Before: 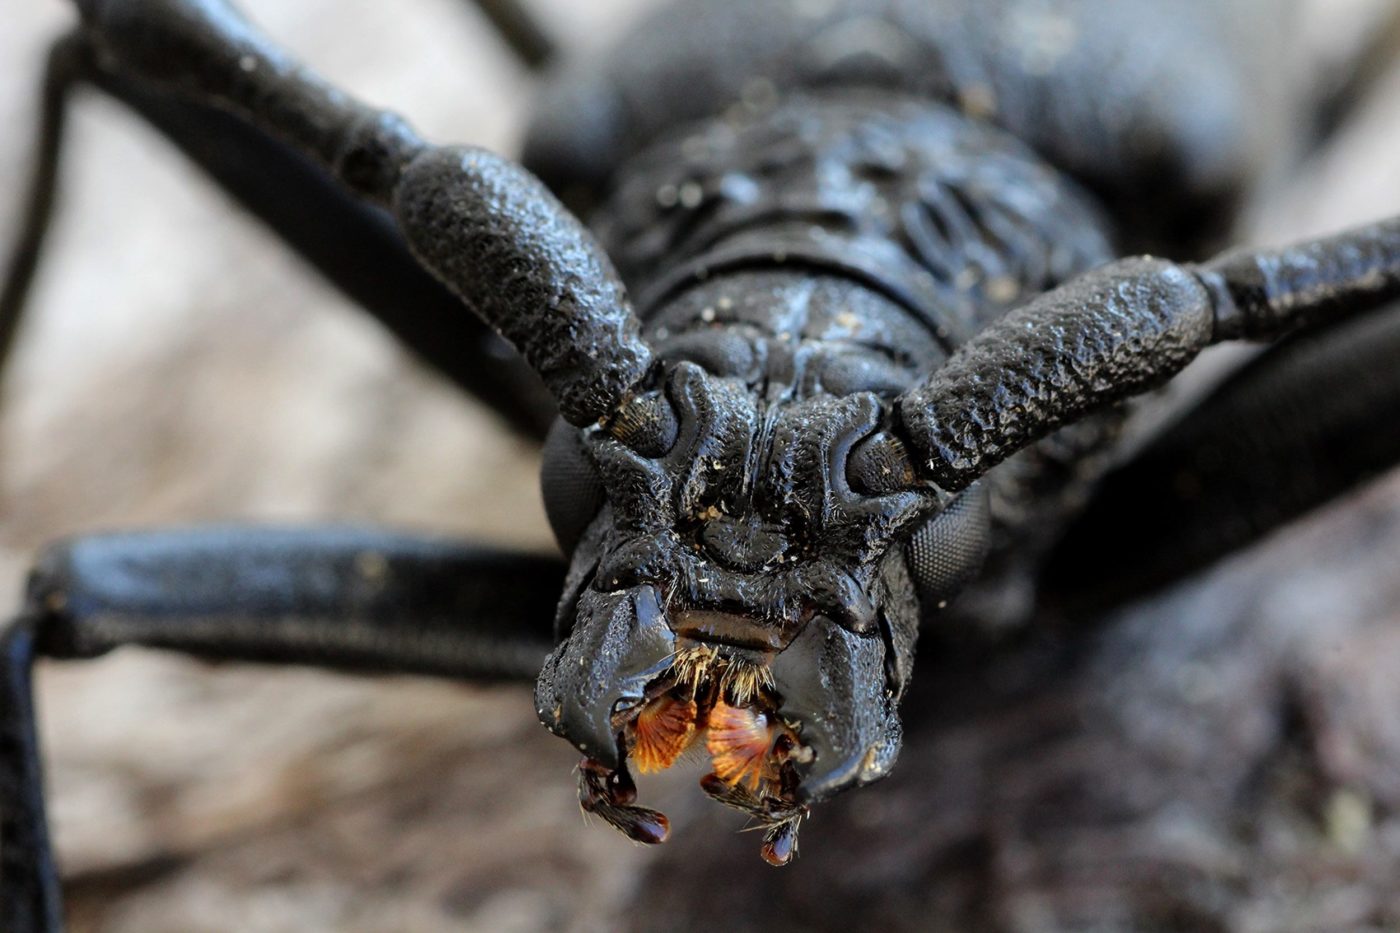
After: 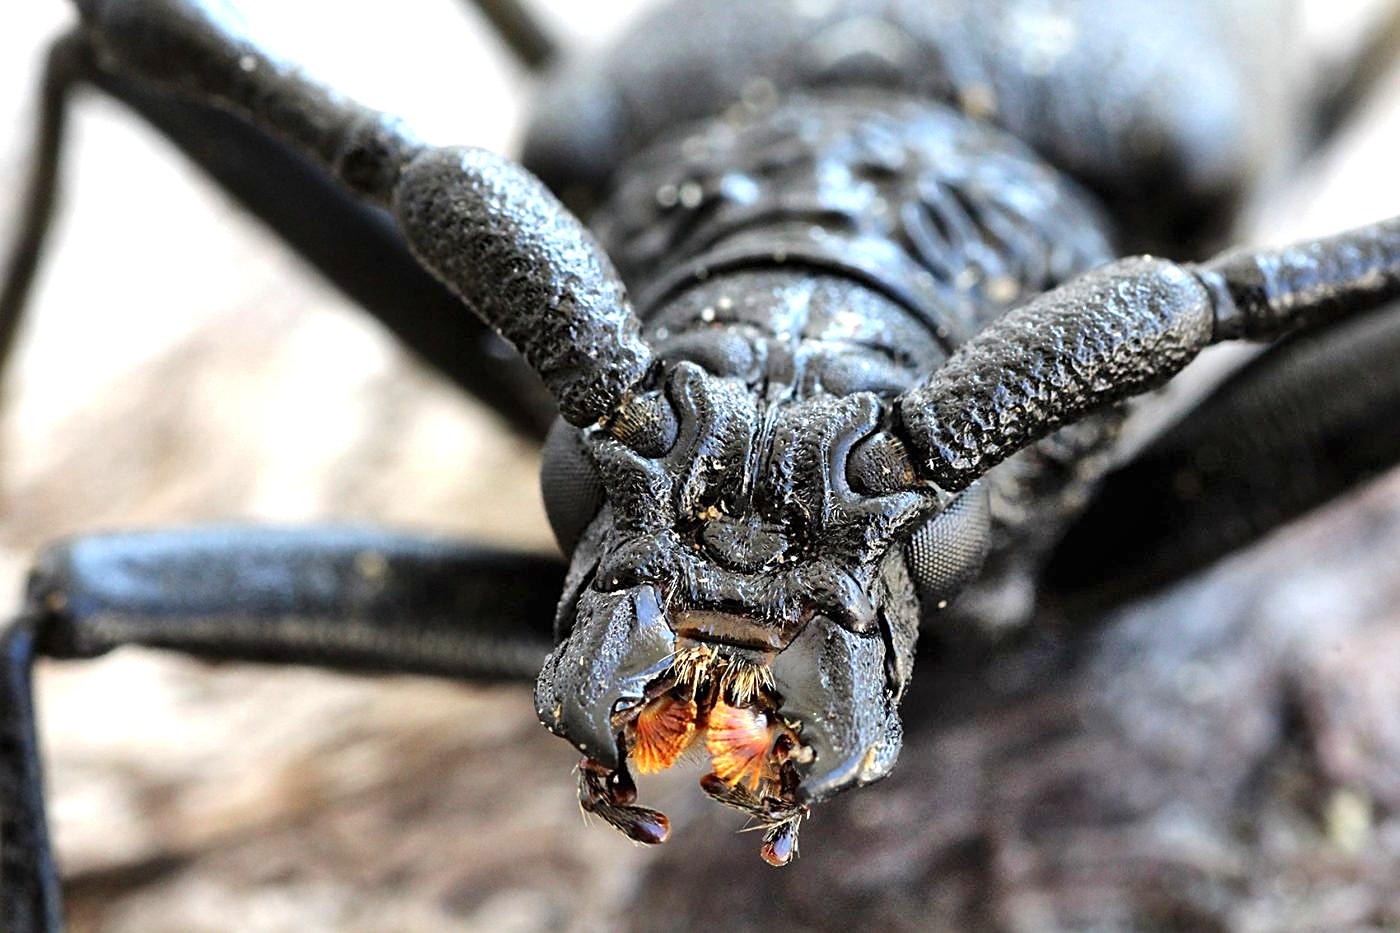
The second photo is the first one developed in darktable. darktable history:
exposure: black level correction 0, exposure 1 EV, compensate highlight preservation false
shadows and highlights: shadows 76.59, highlights -25, soften with gaussian
sharpen: amount 0.498
